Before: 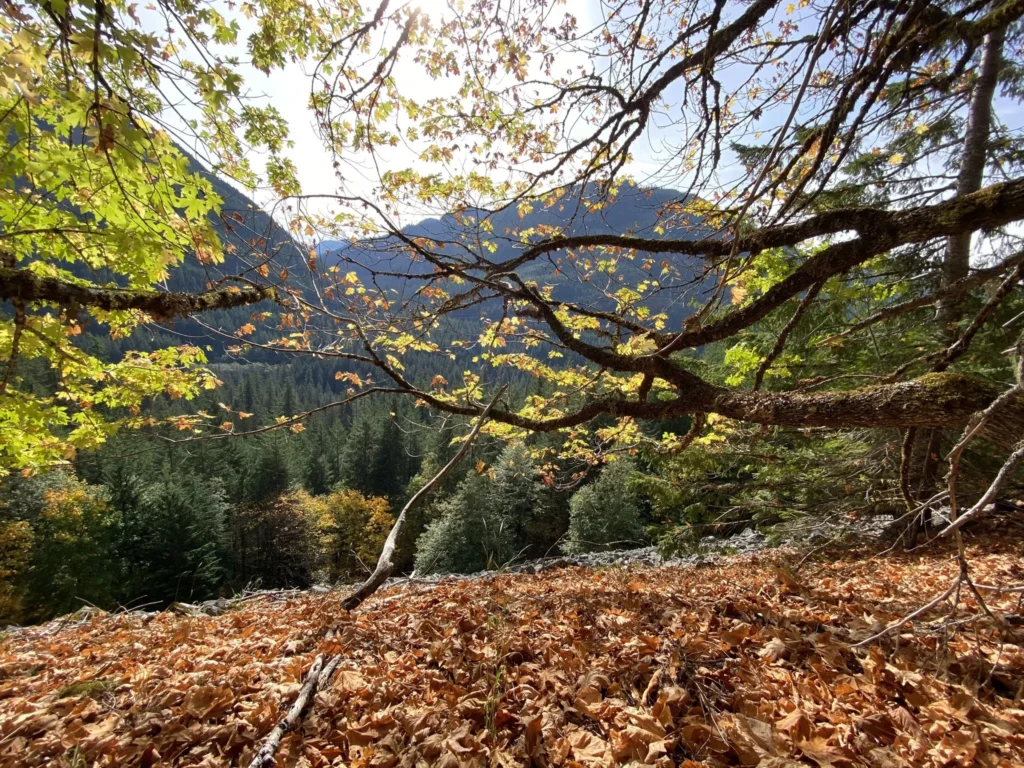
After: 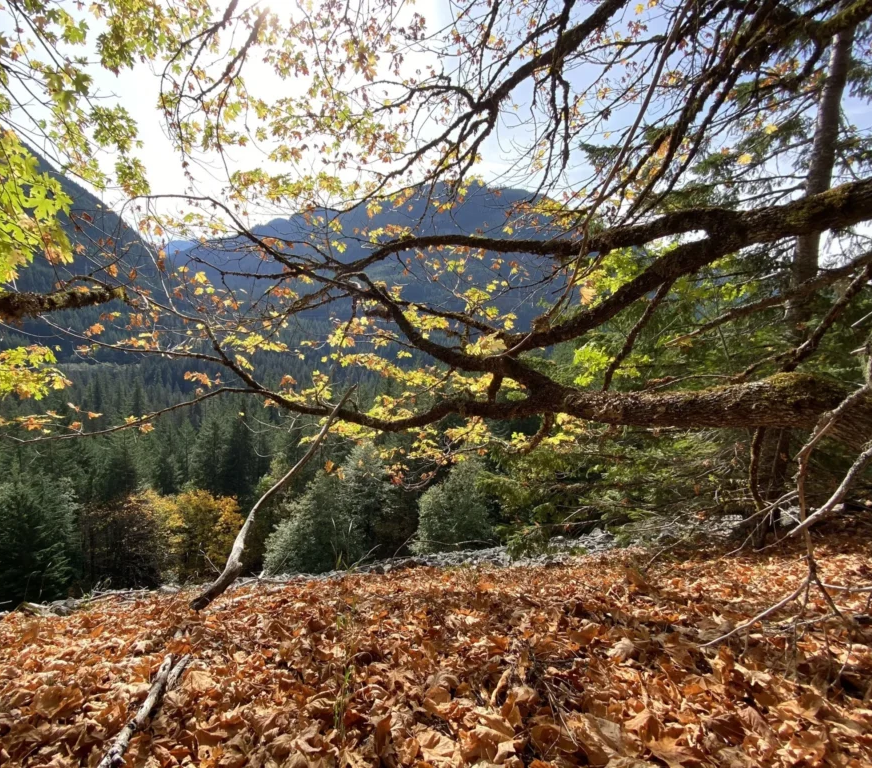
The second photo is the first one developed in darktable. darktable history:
crop and rotate: left 14.81%
